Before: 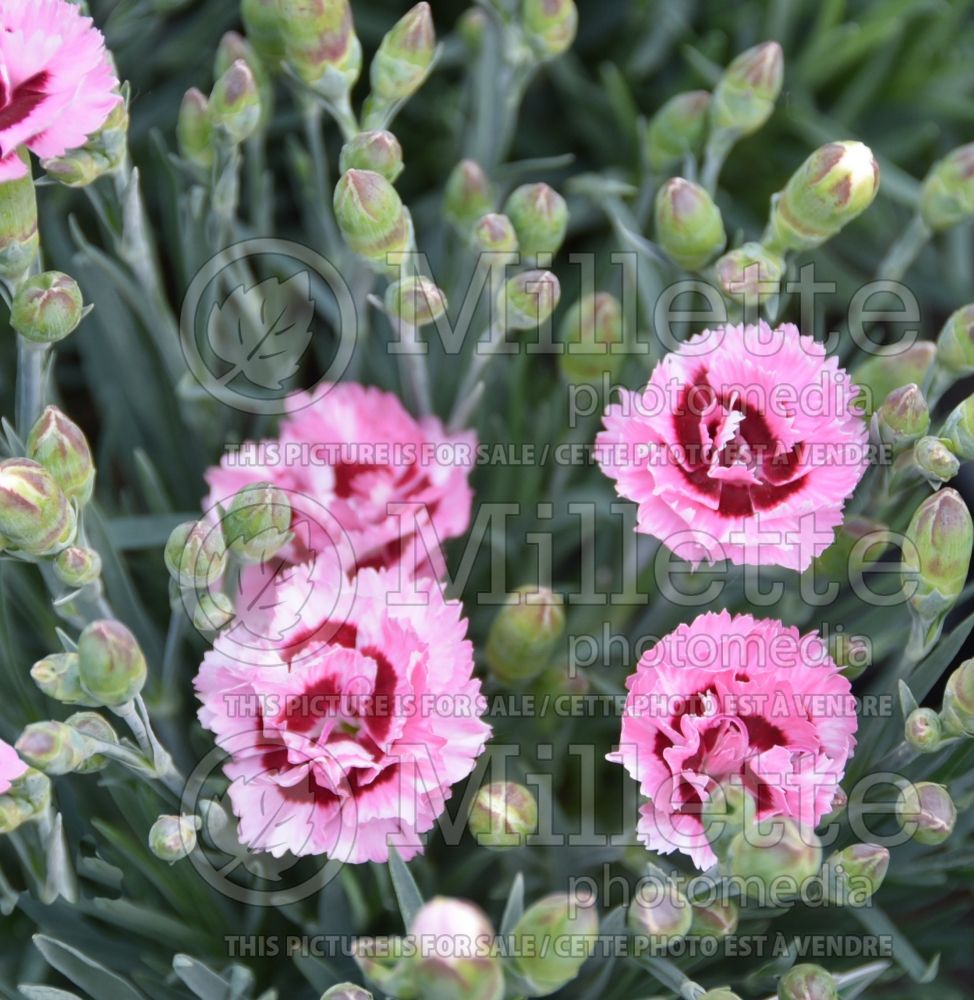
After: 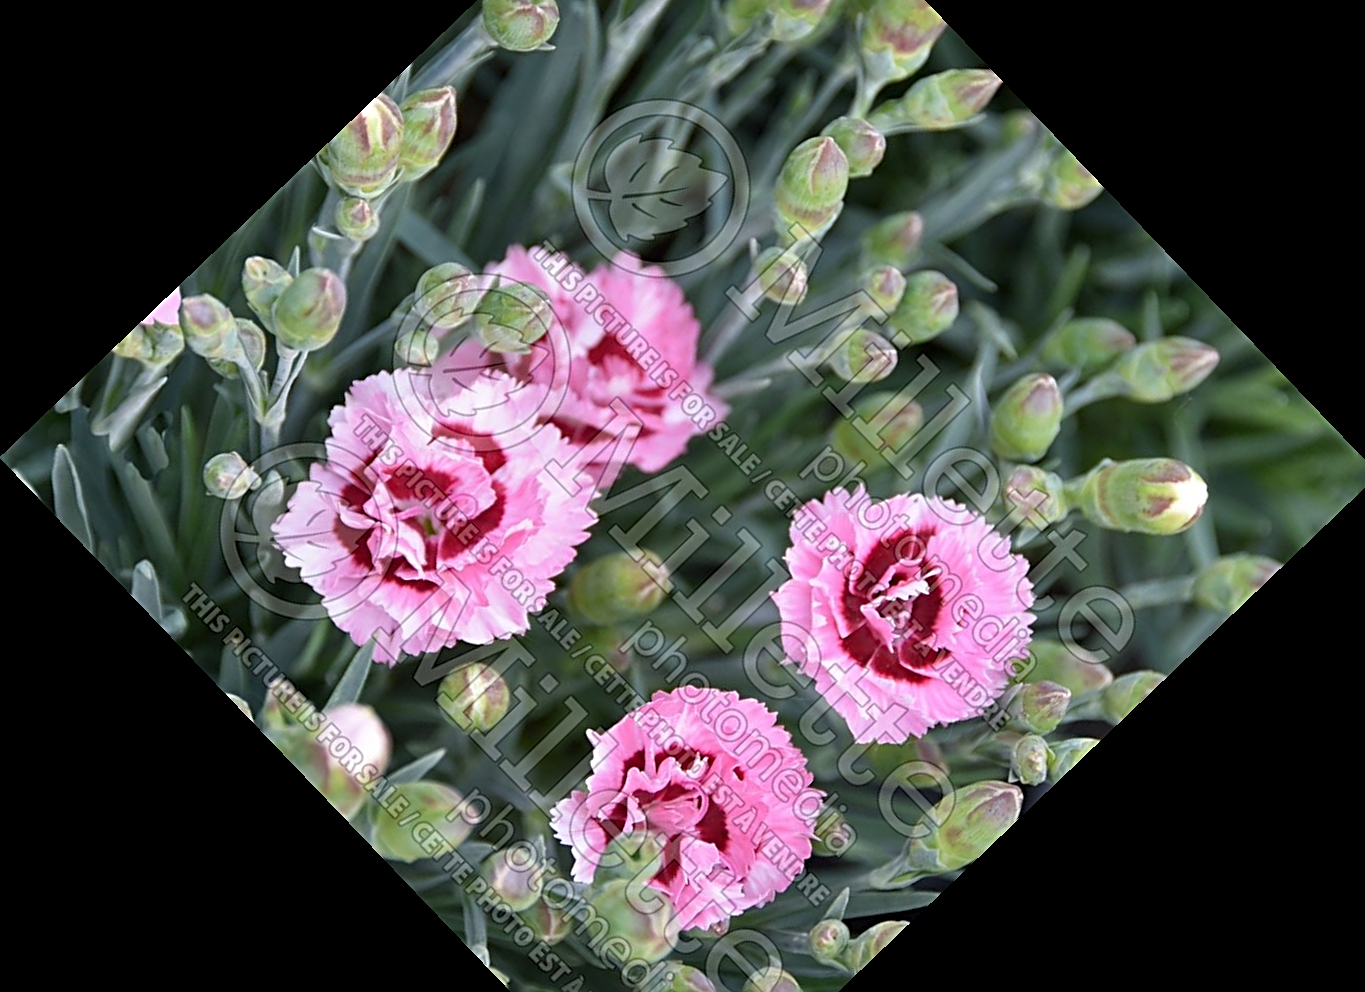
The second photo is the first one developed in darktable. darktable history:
sharpen: radius 2.676, amount 0.669
rotate and perspective: rotation -0.45°, automatic cropping original format, crop left 0.008, crop right 0.992, crop top 0.012, crop bottom 0.988
levels: mode automatic
crop and rotate: angle -46.26°, top 16.234%, right 0.912%, bottom 11.704%
exposure: black level correction 0.001, compensate highlight preservation false
